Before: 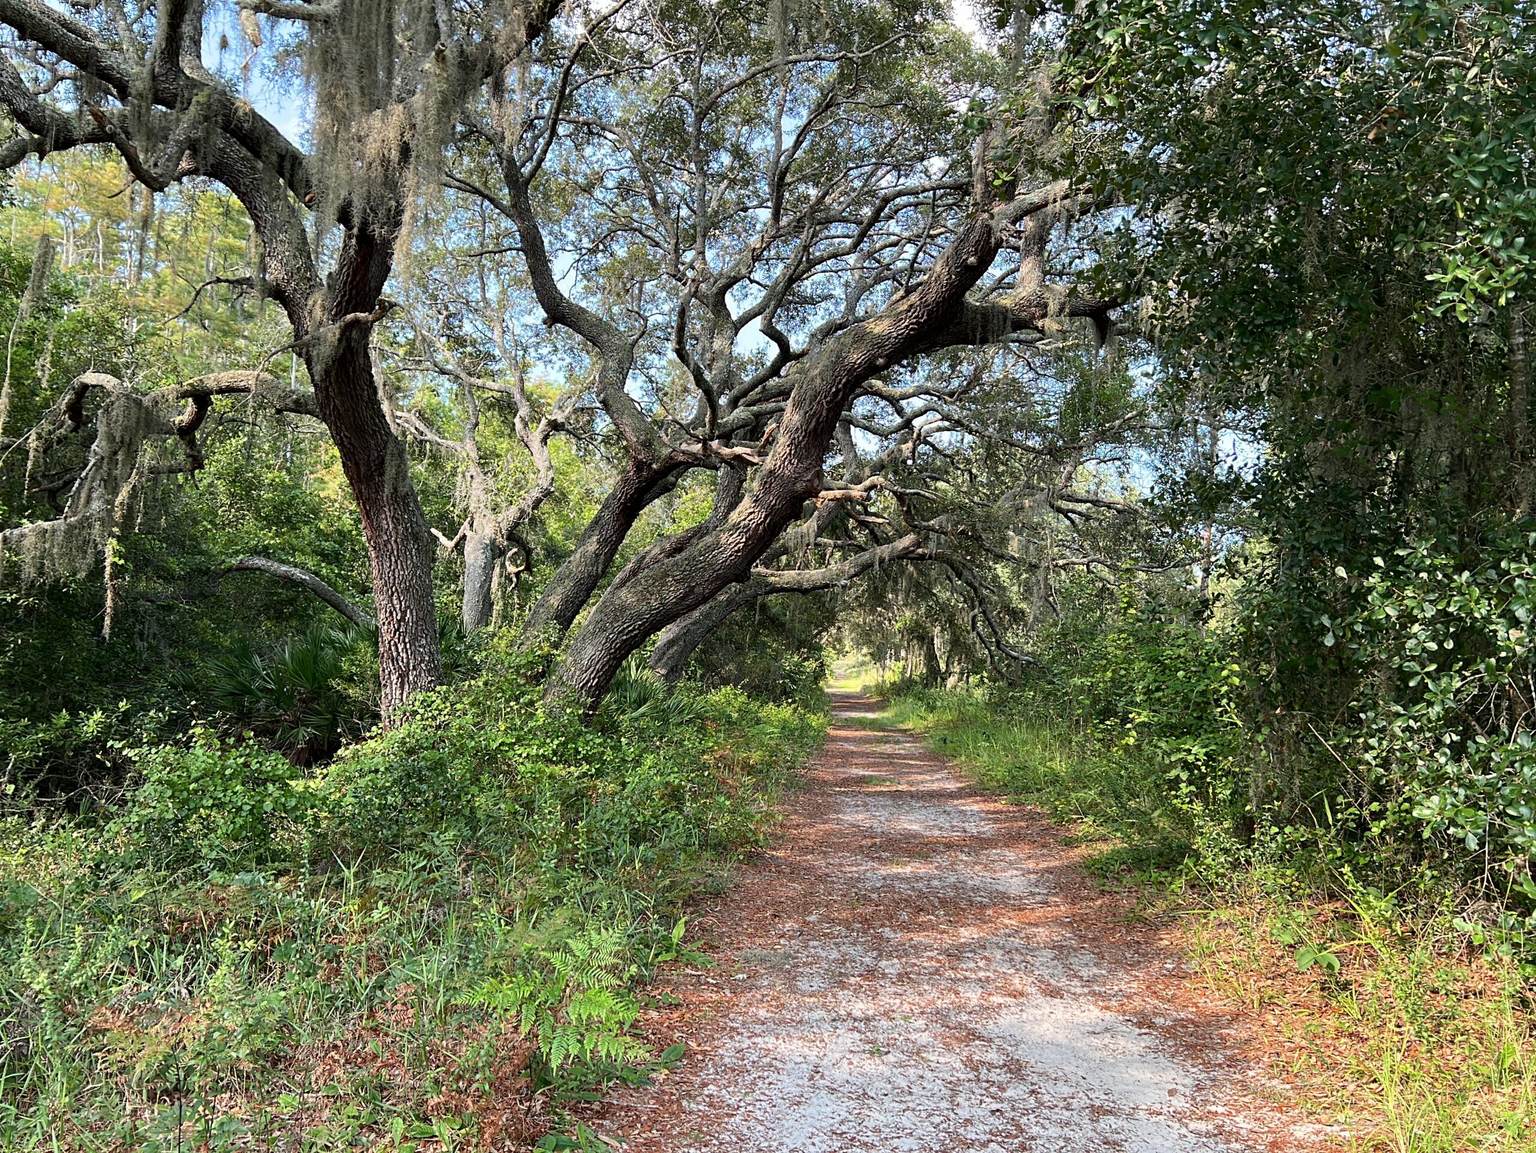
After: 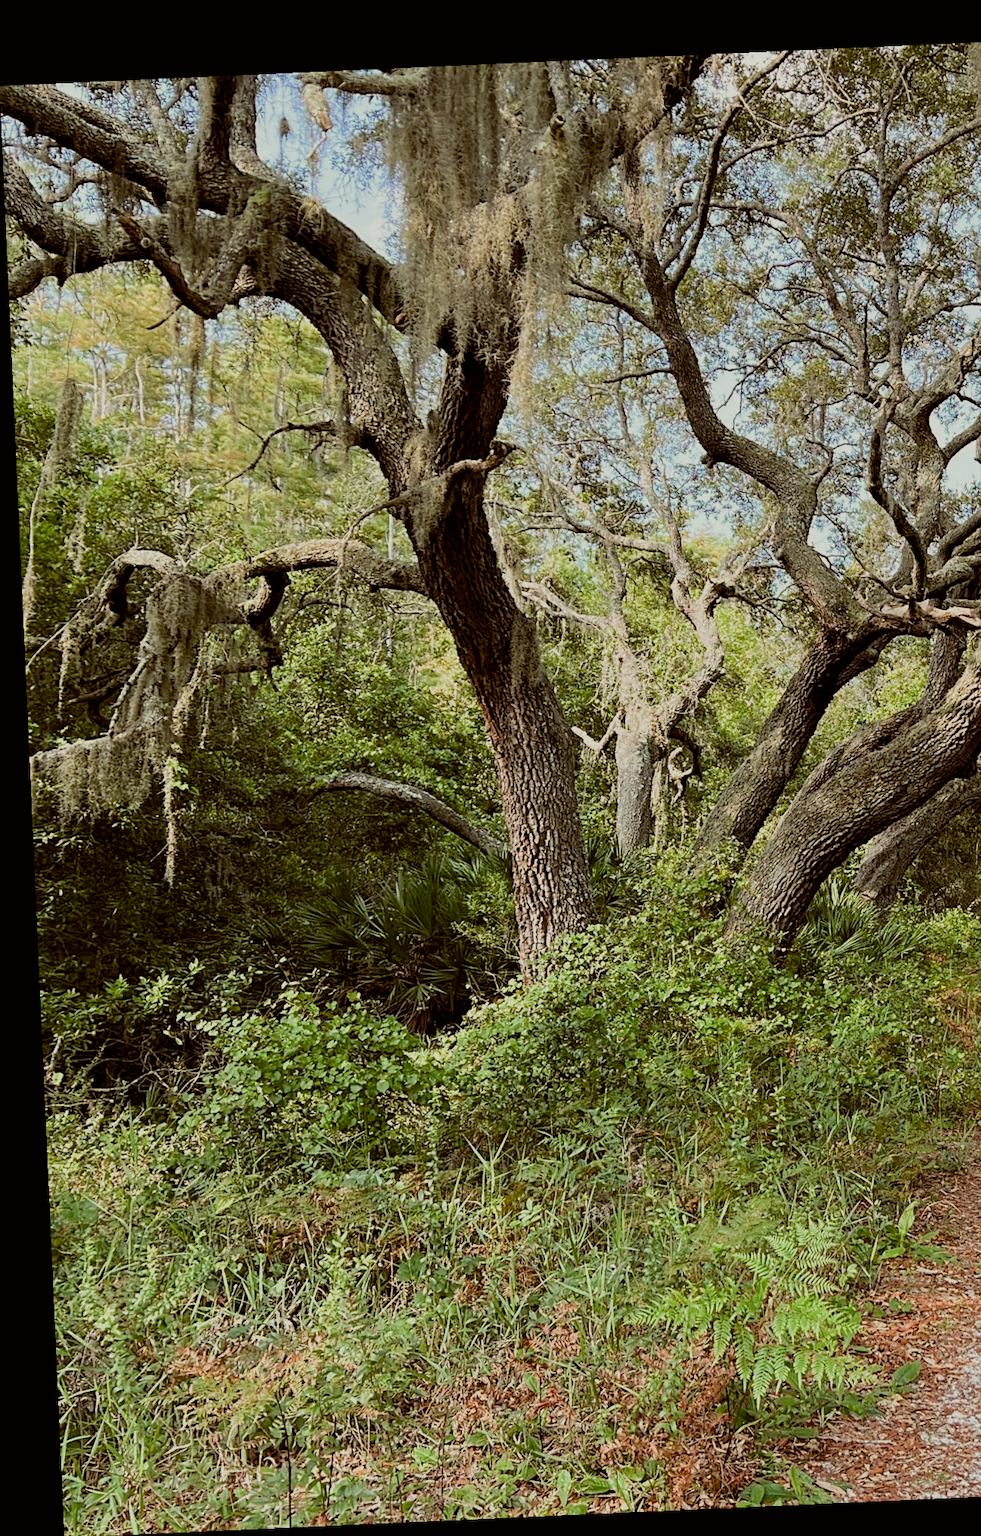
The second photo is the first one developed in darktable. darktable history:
color balance: lift [1.001, 1.007, 1, 0.993], gamma [1.023, 1.026, 1.01, 0.974], gain [0.964, 1.059, 1.073, 0.927]
rotate and perspective: rotation -2.56°, automatic cropping off
filmic rgb: middle gray luminance 18.42%, black relative exposure -11.25 EV, white relative exposure 3.75 EV, threshold 6 EV, target black luminance 0%, hardness 5.87, latitude 57.4%, contrast 0.963, shadows ↔ highlights balance 49.98%, add noise in highlights 0, preserve chrominance luminance Y, color science v3 (2019), use custom middle-gray values true, iterations of high-quality reconstruction 0, contrast in highlights soft, enable highlight reconstruction true
crop and rotate: left 0%, top 0%, right 50.845%
